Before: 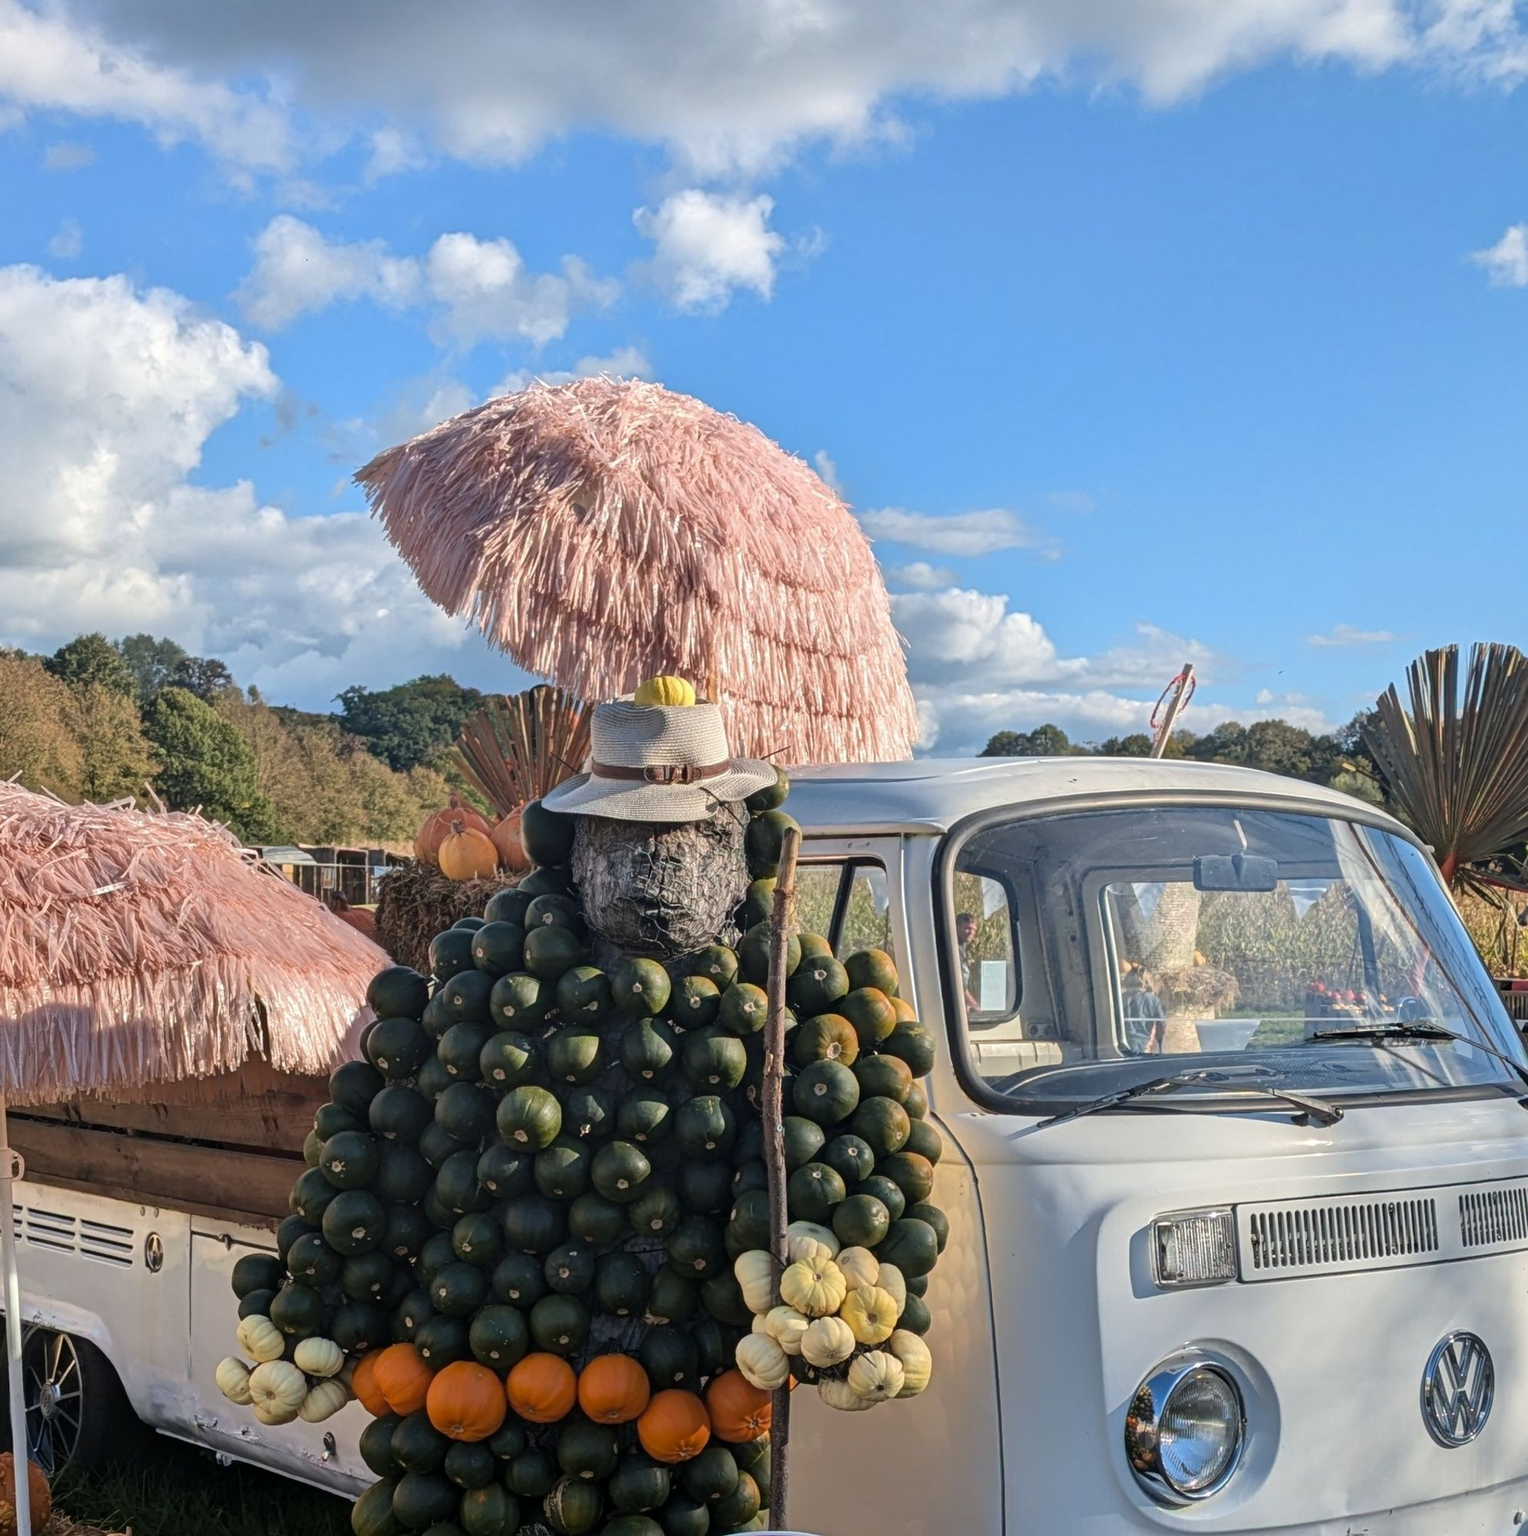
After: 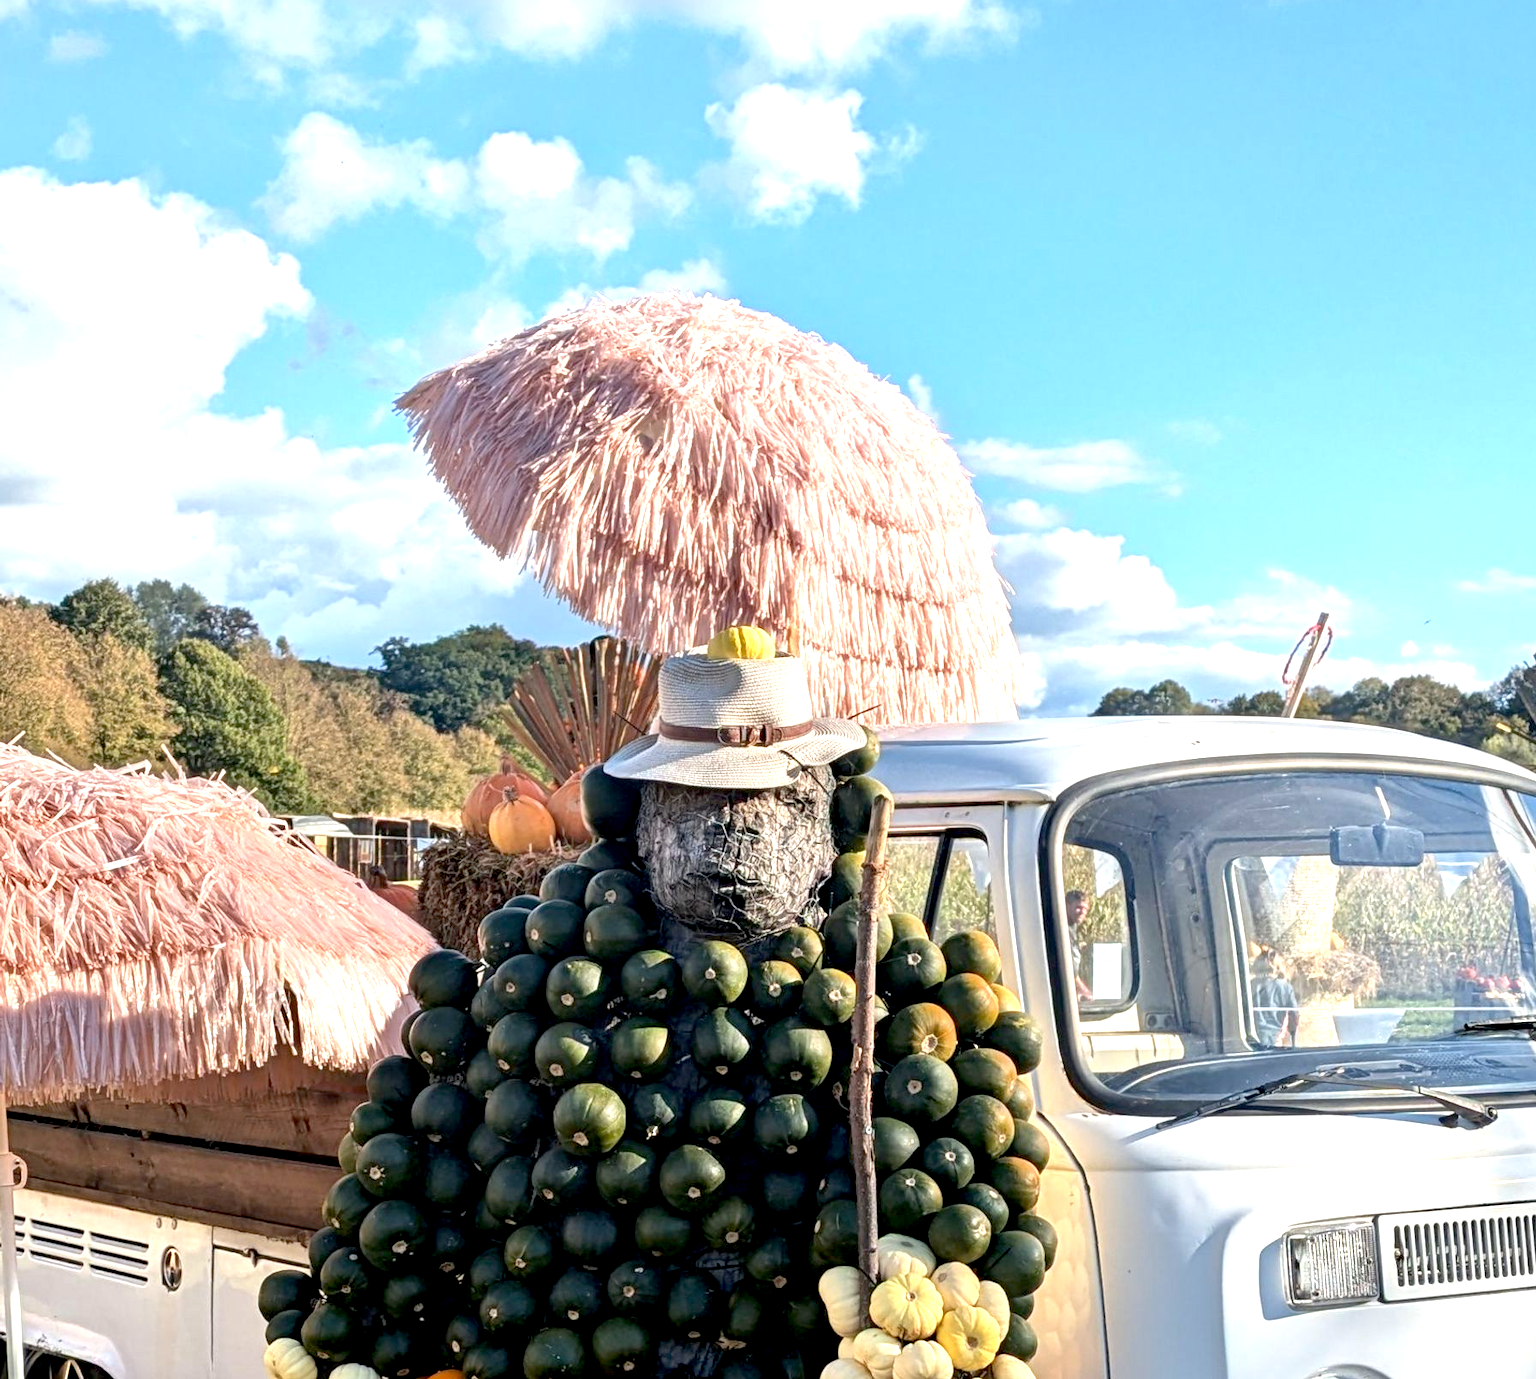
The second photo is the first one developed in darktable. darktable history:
exposure: black level correction 0.01, exposure 1 EV, compensate highlight preservation false
crop: top 7.455%, right 9.787%, bottom 11.994%
